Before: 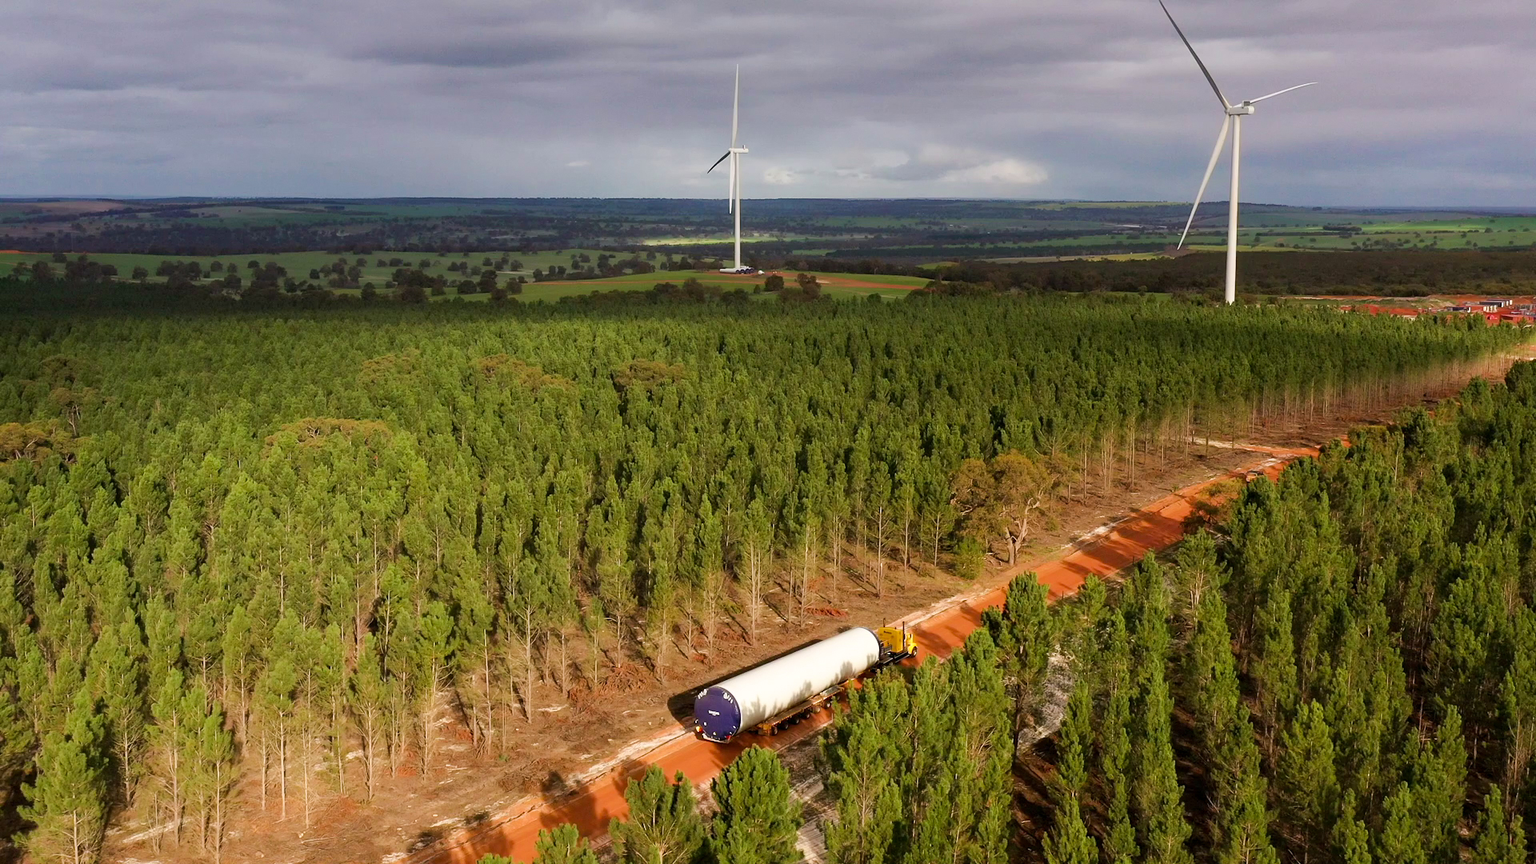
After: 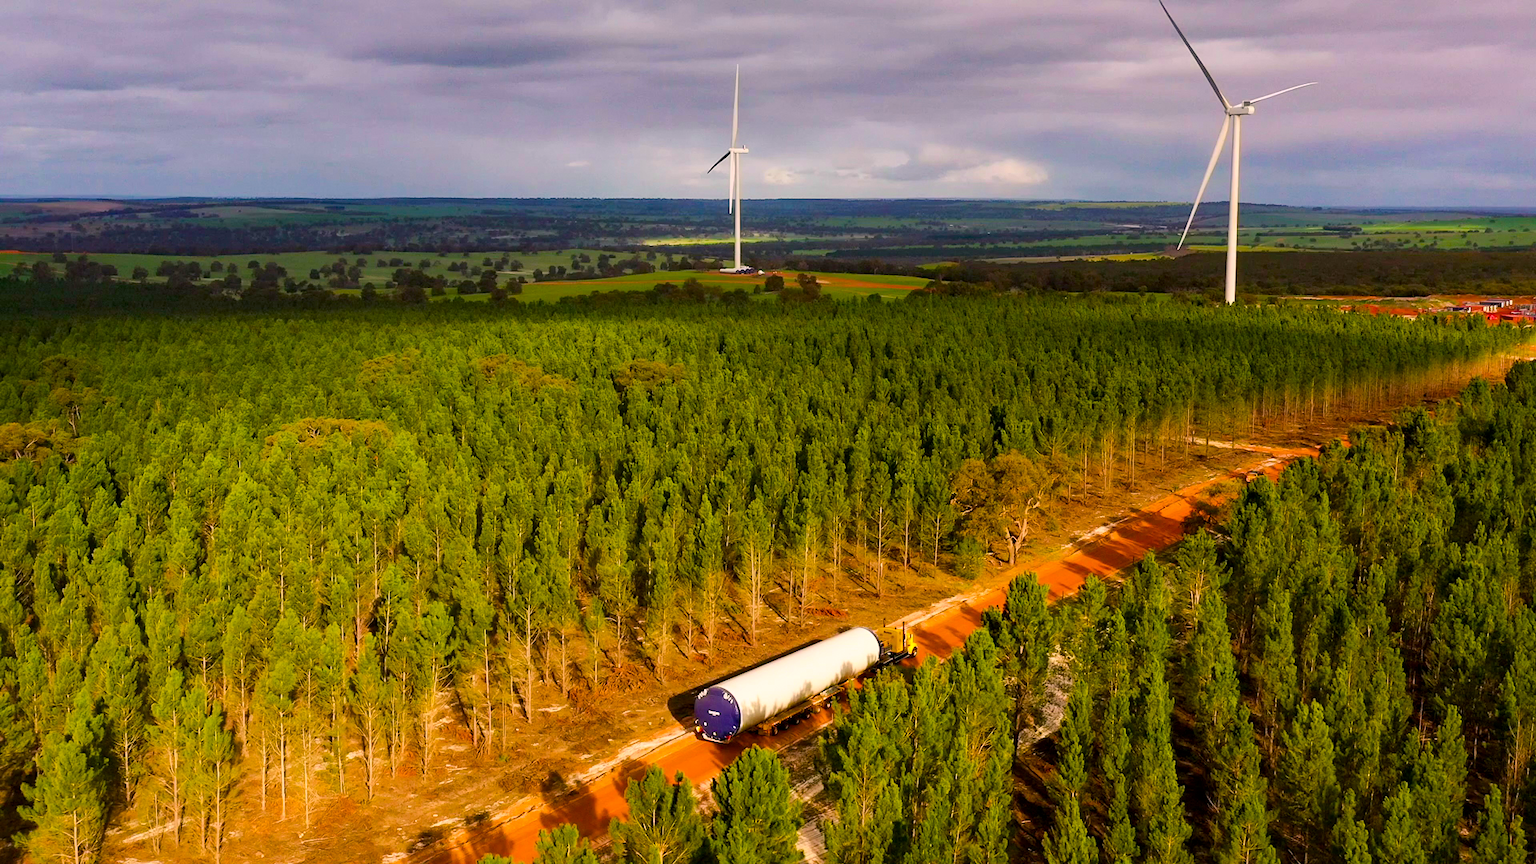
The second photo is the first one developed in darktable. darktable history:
local contrast: mode bilateral grid, contrast 21, coarseness 50, detail 119%, midtone range 0.2
color balance rgb: highlights gain › chroma 2.059%, highlights gain › hue 44.67°, linear chroma grading › global chroma 14.647%, perceptual saturation grading › global saturation 25.468%, global vibrance 20%
contrast brightness saturation: contrast 0.105, brightness 0.015, saturation 0.022
